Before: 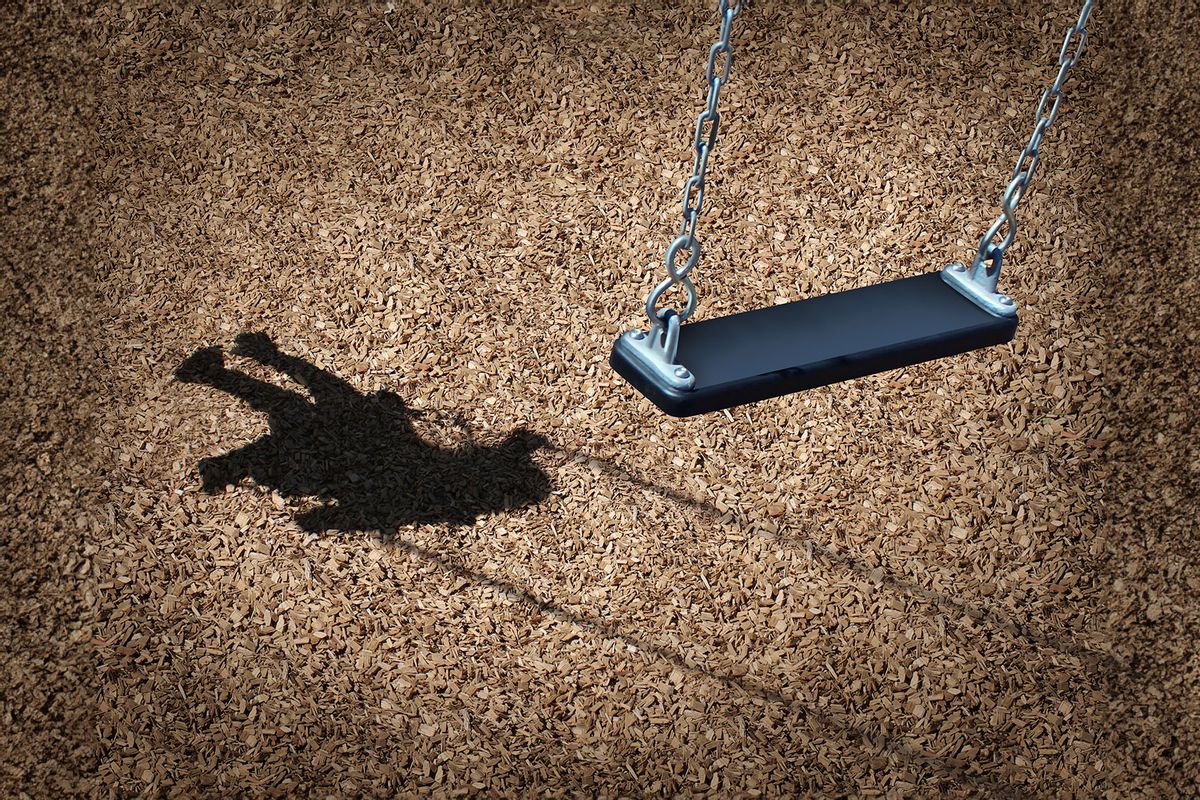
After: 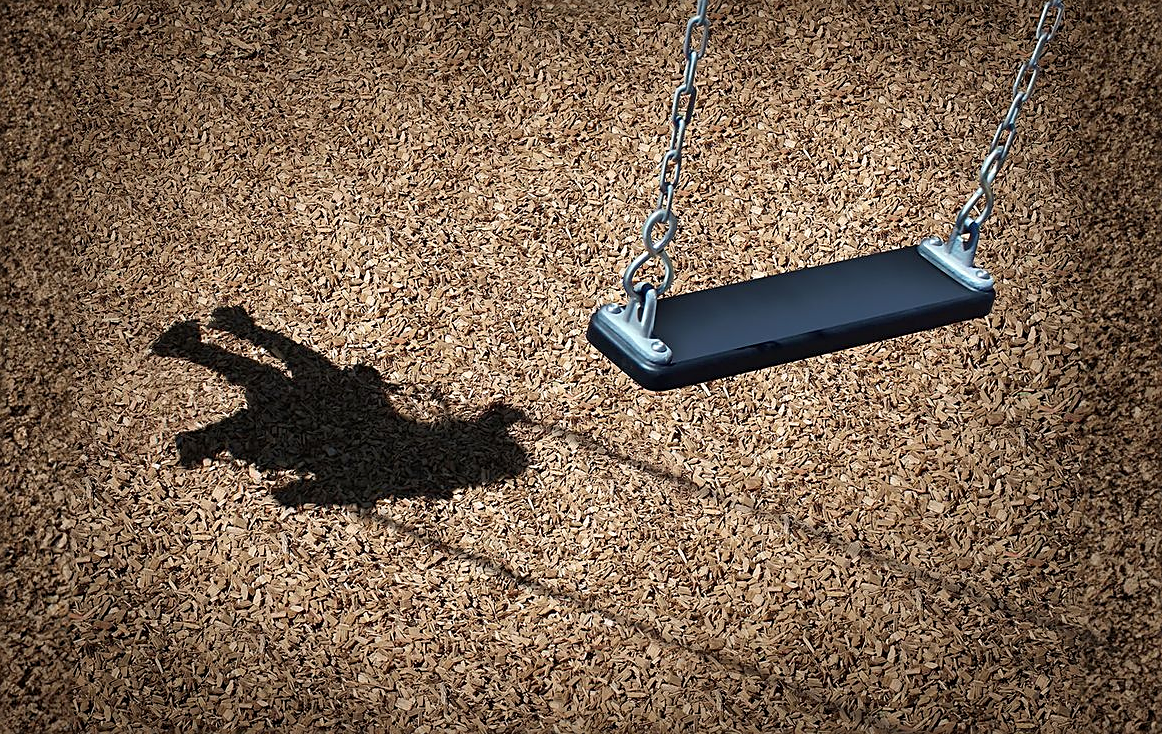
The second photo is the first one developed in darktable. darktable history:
sharpen: on, module defaults
crop: left 1.964%, top 3.251%, right 1.122%, bottom 4.933%
